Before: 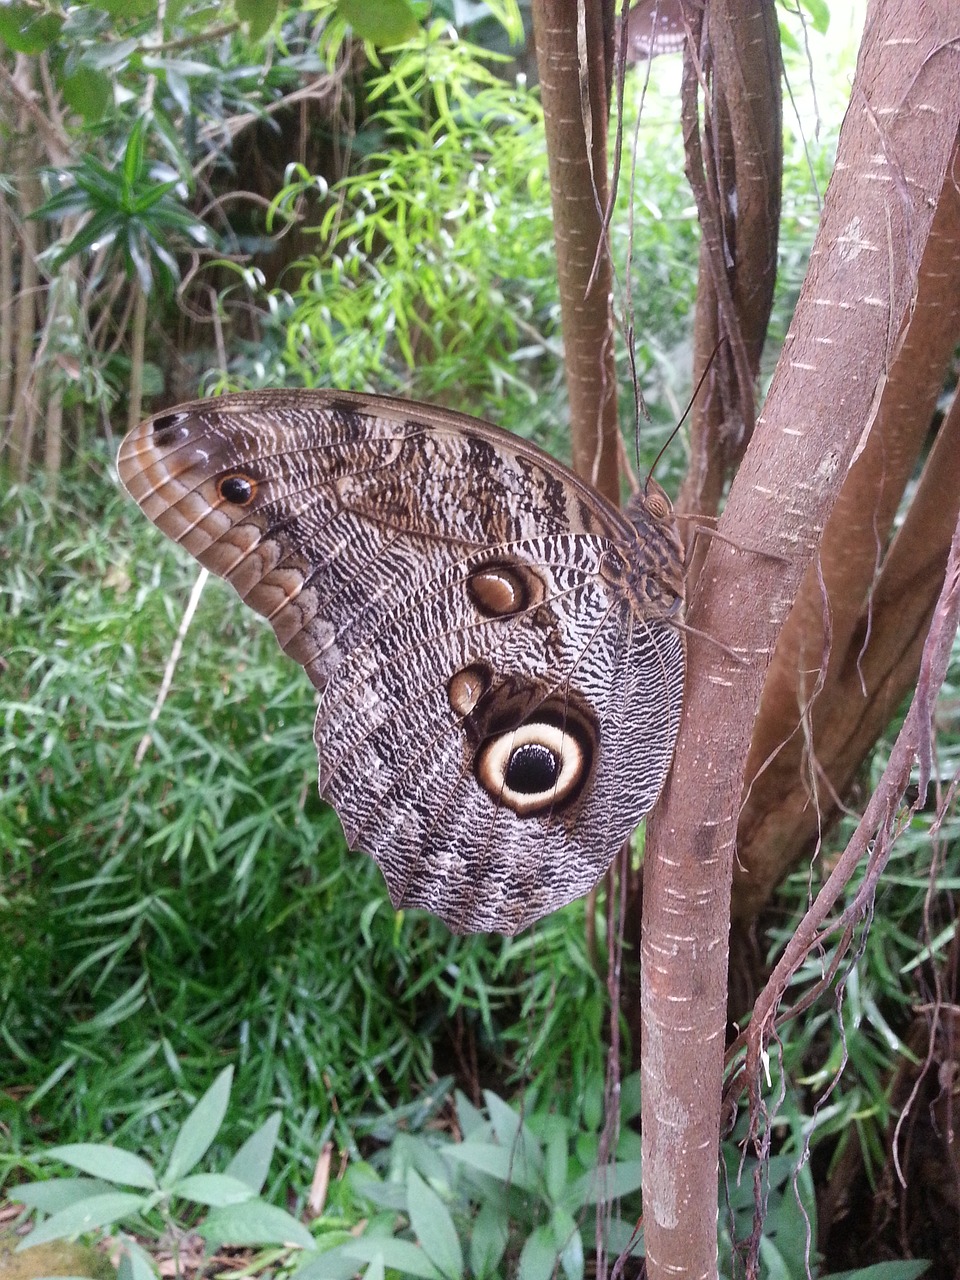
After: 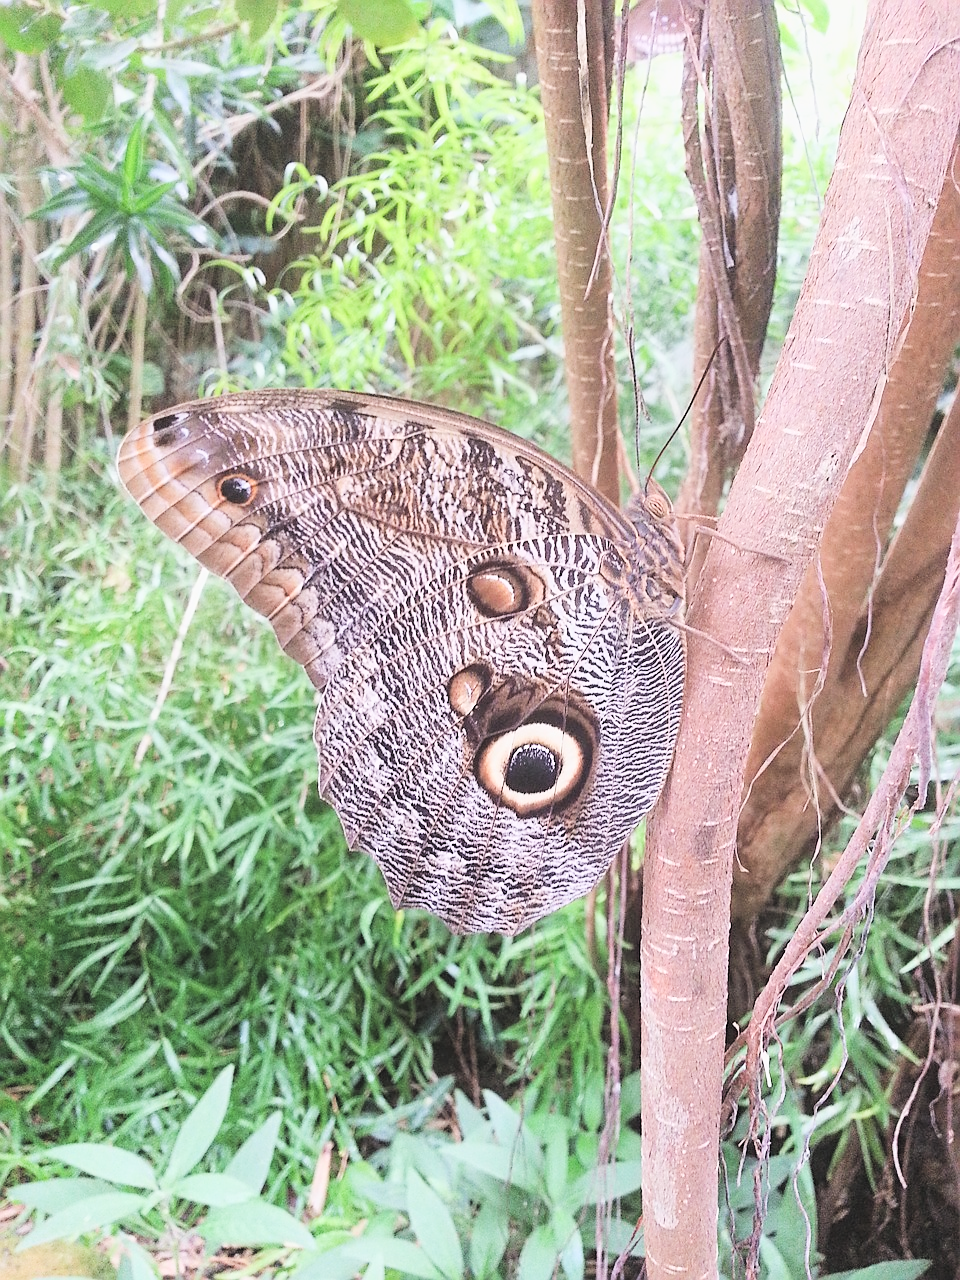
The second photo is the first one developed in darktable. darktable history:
sharpen: on, module defaults
exposure: black level correction -0.006, exposure 1 EV, compensate highlight preservation false
contrast brightness saturation: contrast 0.135, brightness 0.23
filmic rgb: black relative exposure -7.86 EV, white relative exposure 4.31 EV, threshold 3 EV, hardness 3.9, enable highlight reconstruction true
